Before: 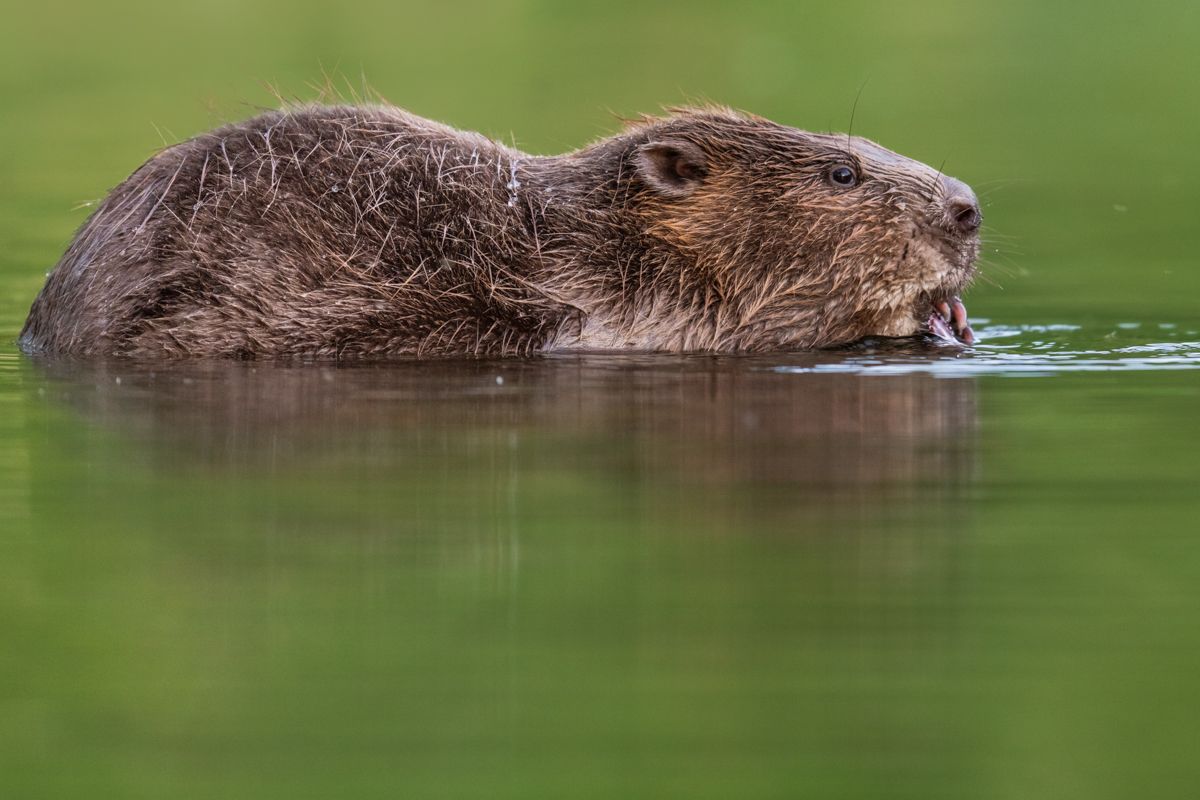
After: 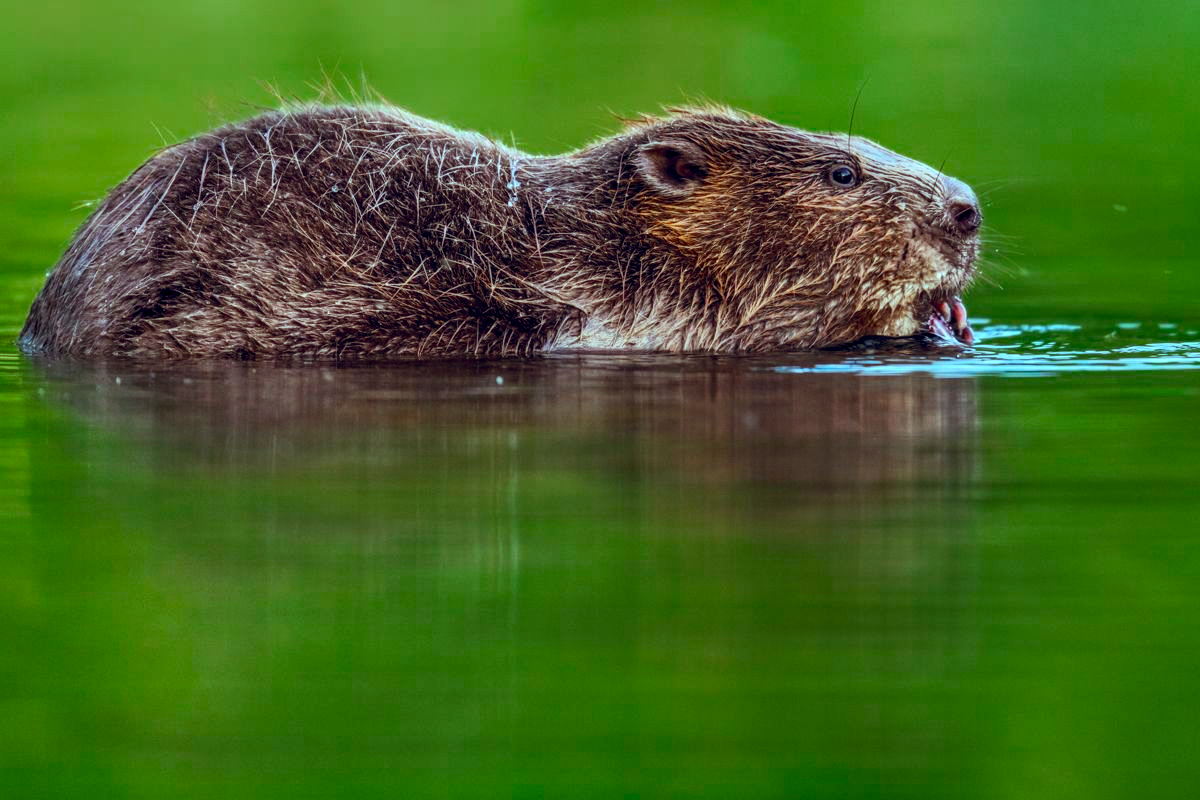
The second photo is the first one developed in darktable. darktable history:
contrast brightness saturation: contrast 0.182, saturation 0.3
local contrast: on, module defaults
color balance rgb: highlights gain › chroma 4.099%, highlights gain › hue 199.69°, global offset › chroma 0.137%, global offset › hue 253.93°, linear chroma grading › global chroma 0.464%, perceptual saturation grading › global saturation 19.871%, saturation formula JzAzBz (2021)
